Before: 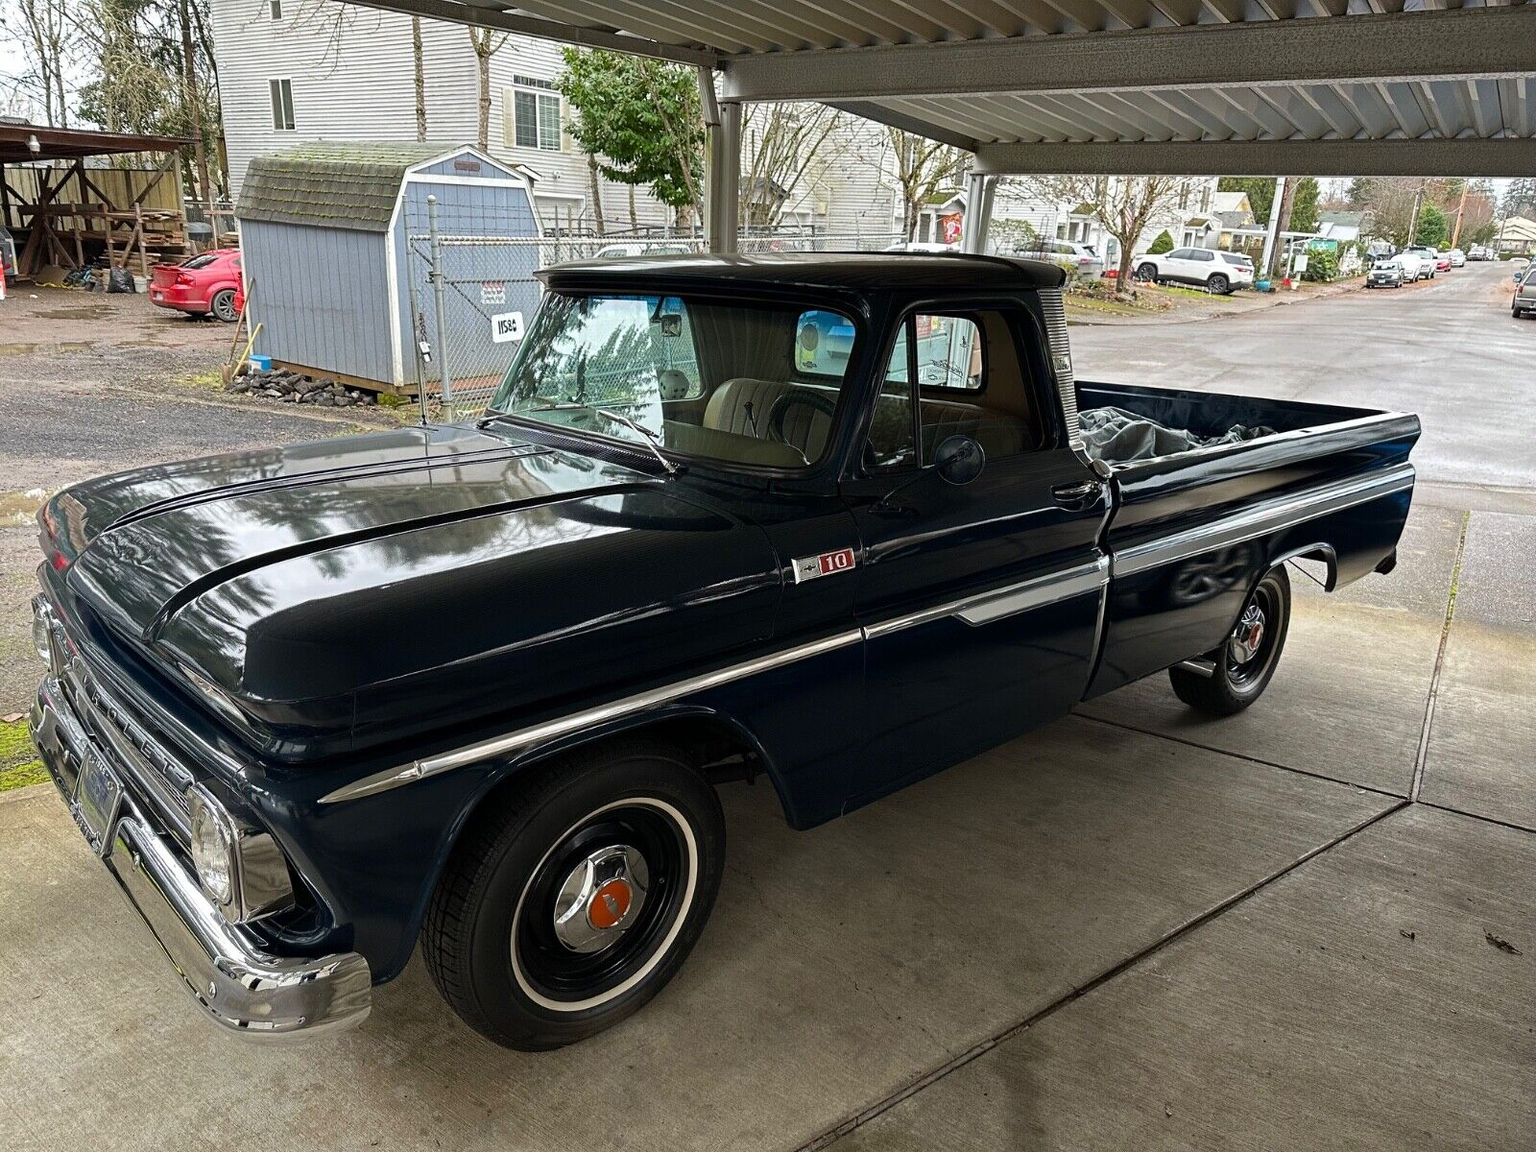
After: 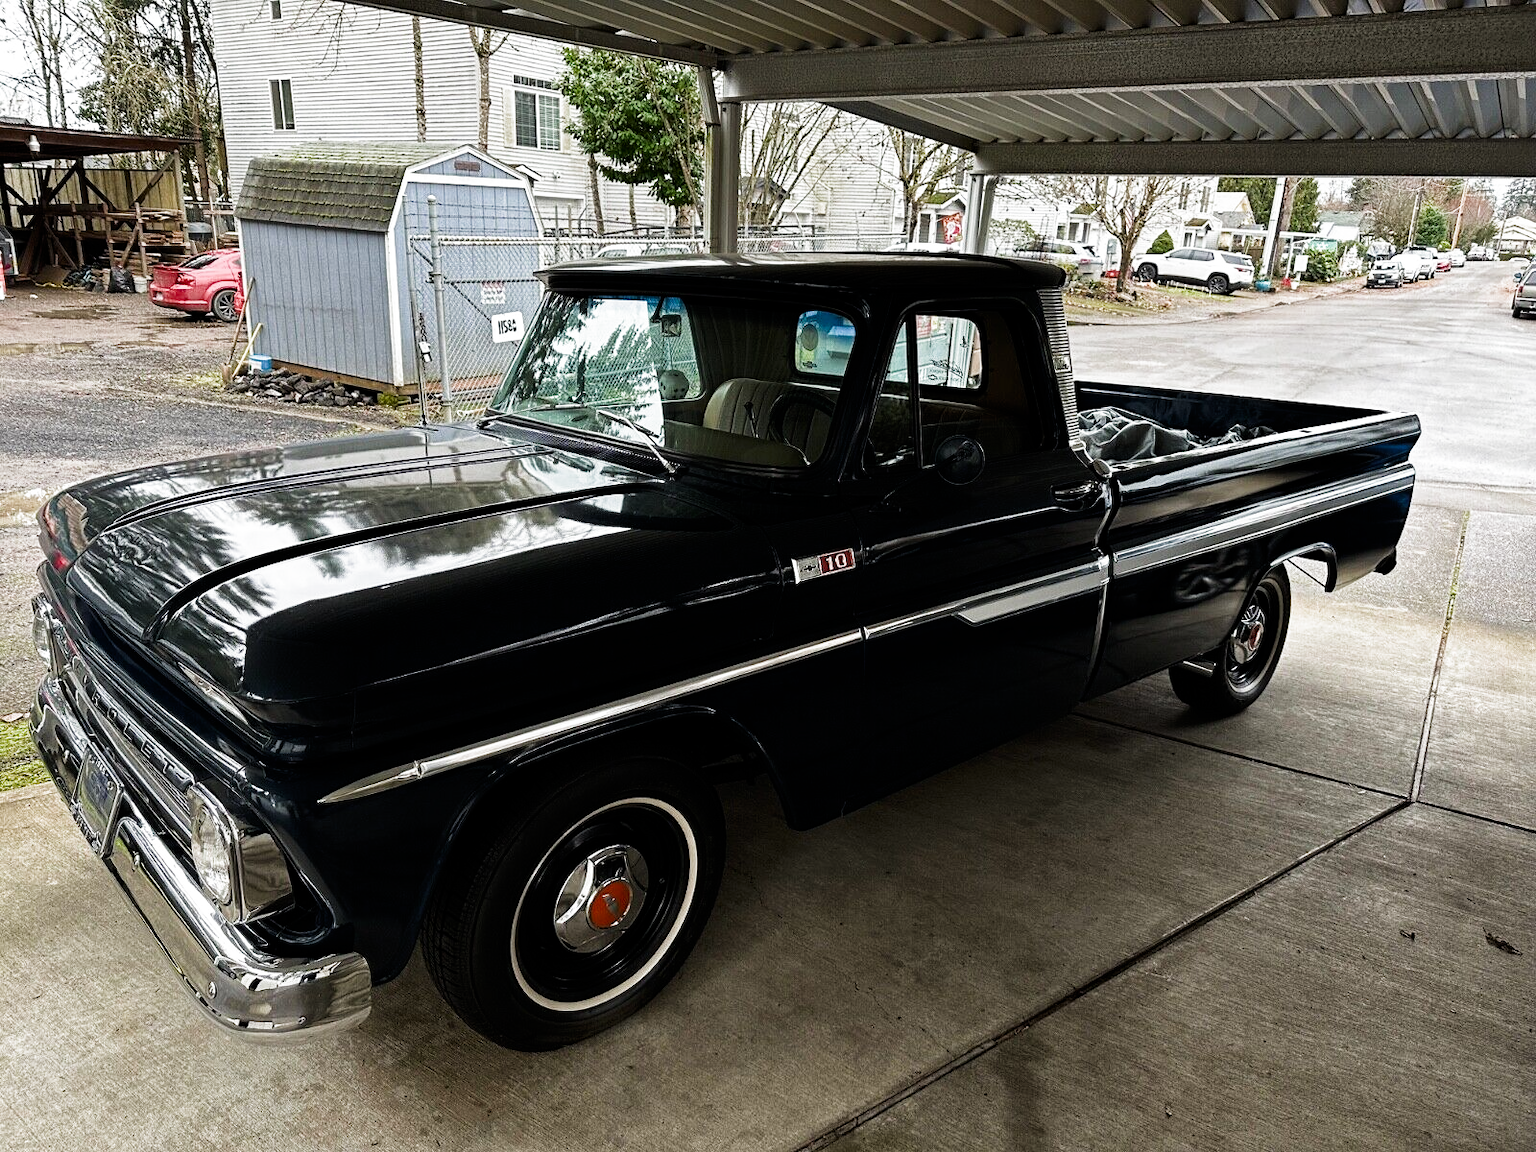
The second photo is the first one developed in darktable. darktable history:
contrast brightness saturation: contrast 0.15, brightness -0.013, saturation 0.104
filmic rgb: black relative exposure -8.01 EV, white relative exposure 2.46 EV, threshold 5.94 EV, hardness 6.36, color science v4 (2020), enable highlight reconstruction true
